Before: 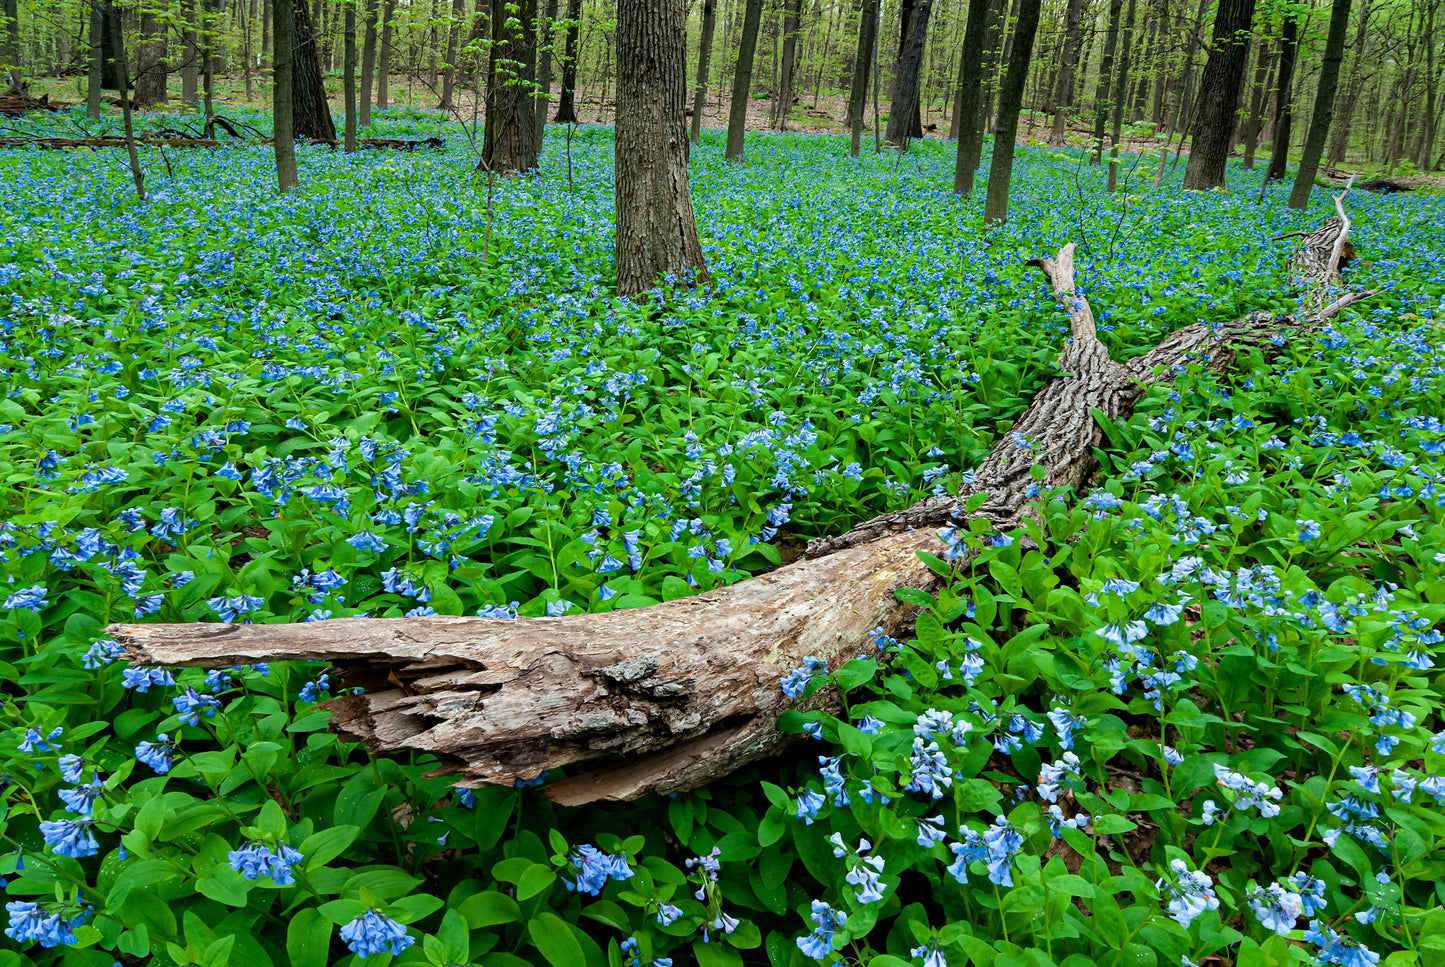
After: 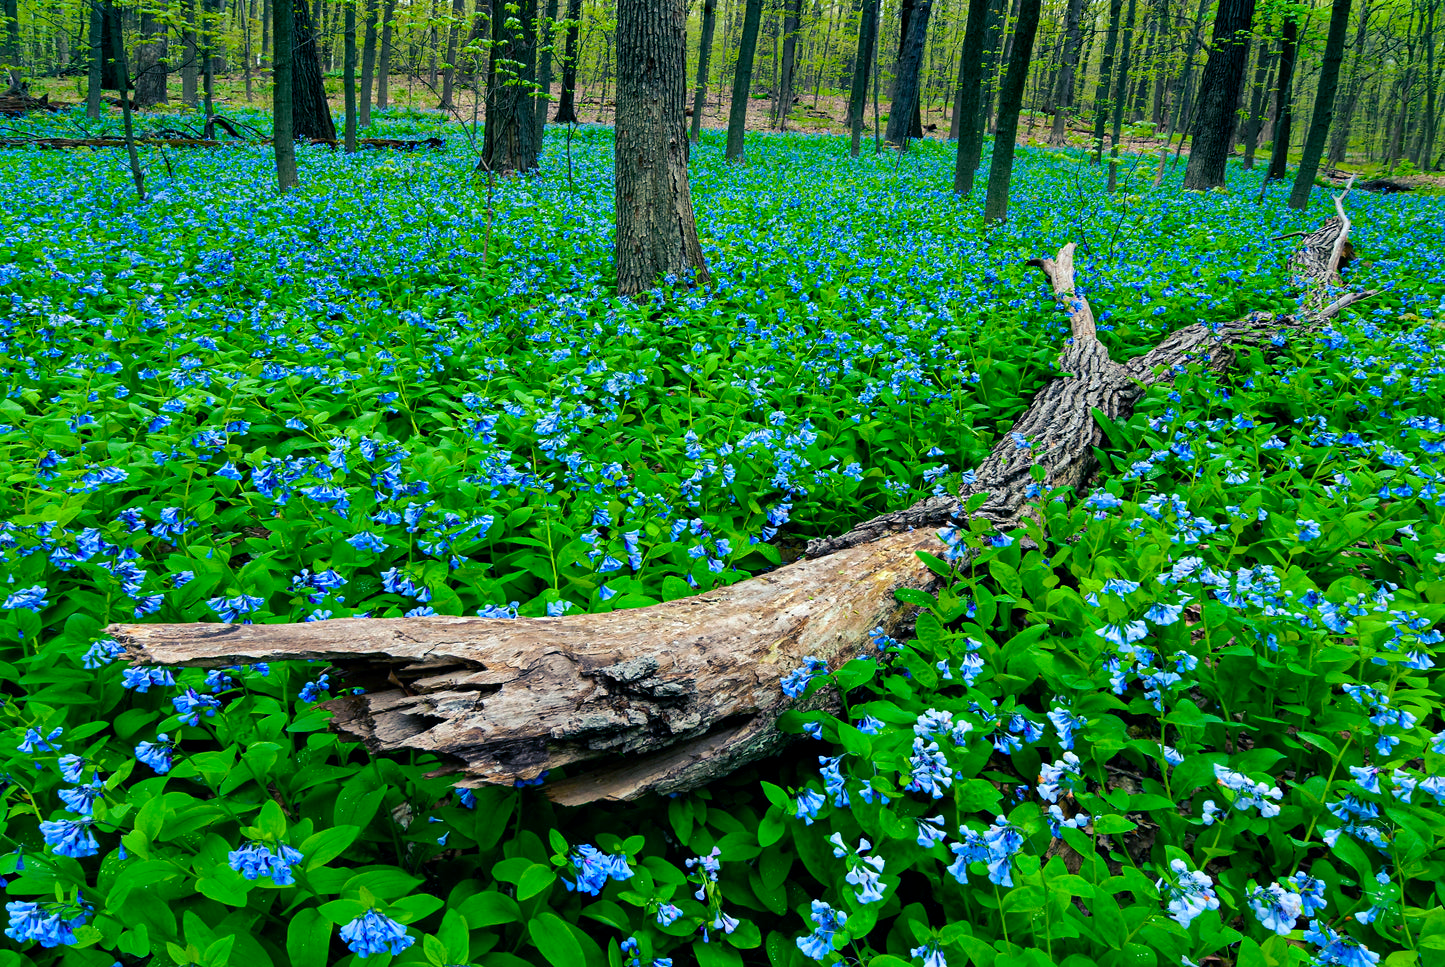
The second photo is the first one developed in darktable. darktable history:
color balance rgb: shadows lift › luminance -40.985%, shadows lift › chroma 13.791%, shadows lift › hue 256.95°, perceptual saturation grading › global saturation 29.52%, global vibrance 20%
shadows and highlights: white point adjustment 0.162, highlights -70.94, soften with gaussian
